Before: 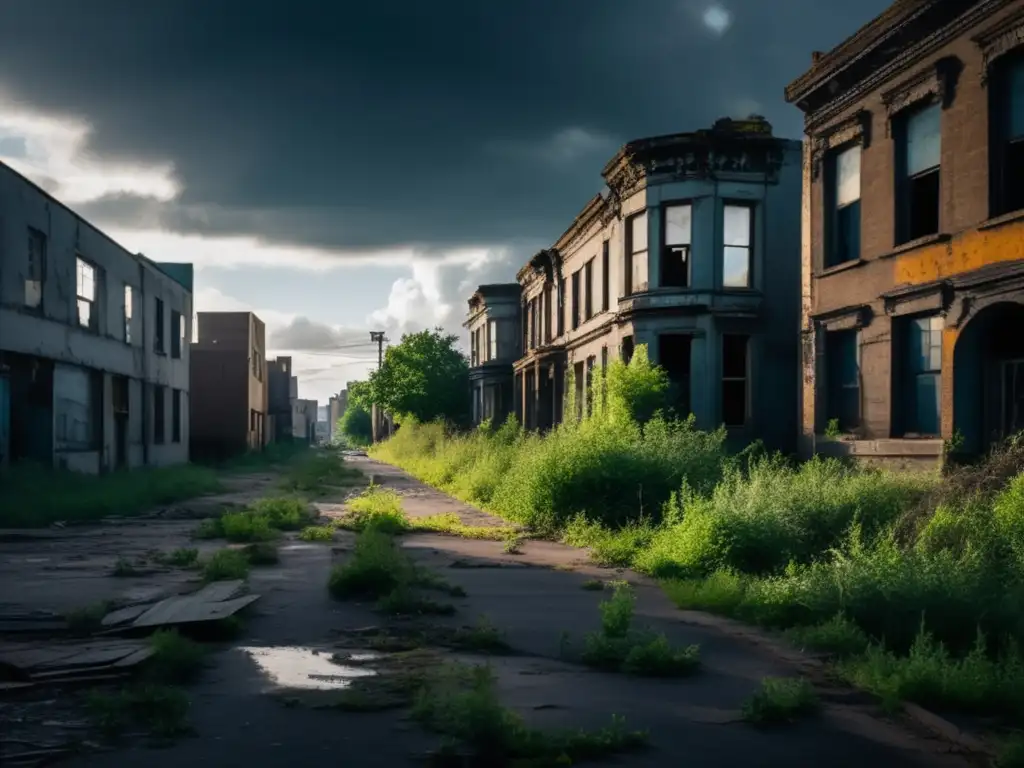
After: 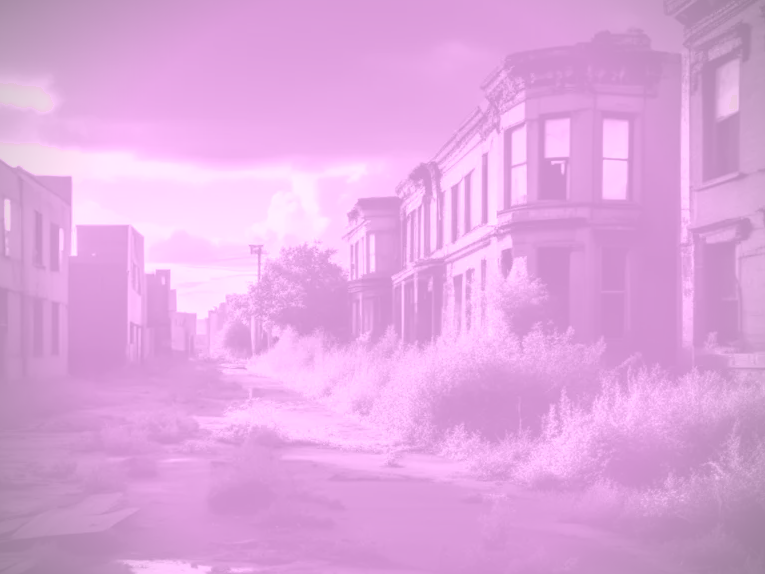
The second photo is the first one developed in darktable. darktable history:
crop and rotate: left 11.831%, top 11.346%, right 13.429%, bottom 13.899%
white balance: red 1.045, blue 0.932
colorize: hue 331.2°, saturation 75%, source mix 30.28%, lightness 70.52%, version 1
split-toning: highlights › hue 187.2°, highlights › saturation 0.83, balance -68.05, compress 56.43%
color correction: highlights a* 1.59, highlights b* -1.7, saturation 2.48
vignetting: on, module defaults
shadows and highlights: shadows -54.3, highlights 86.09, soften with gaussian
